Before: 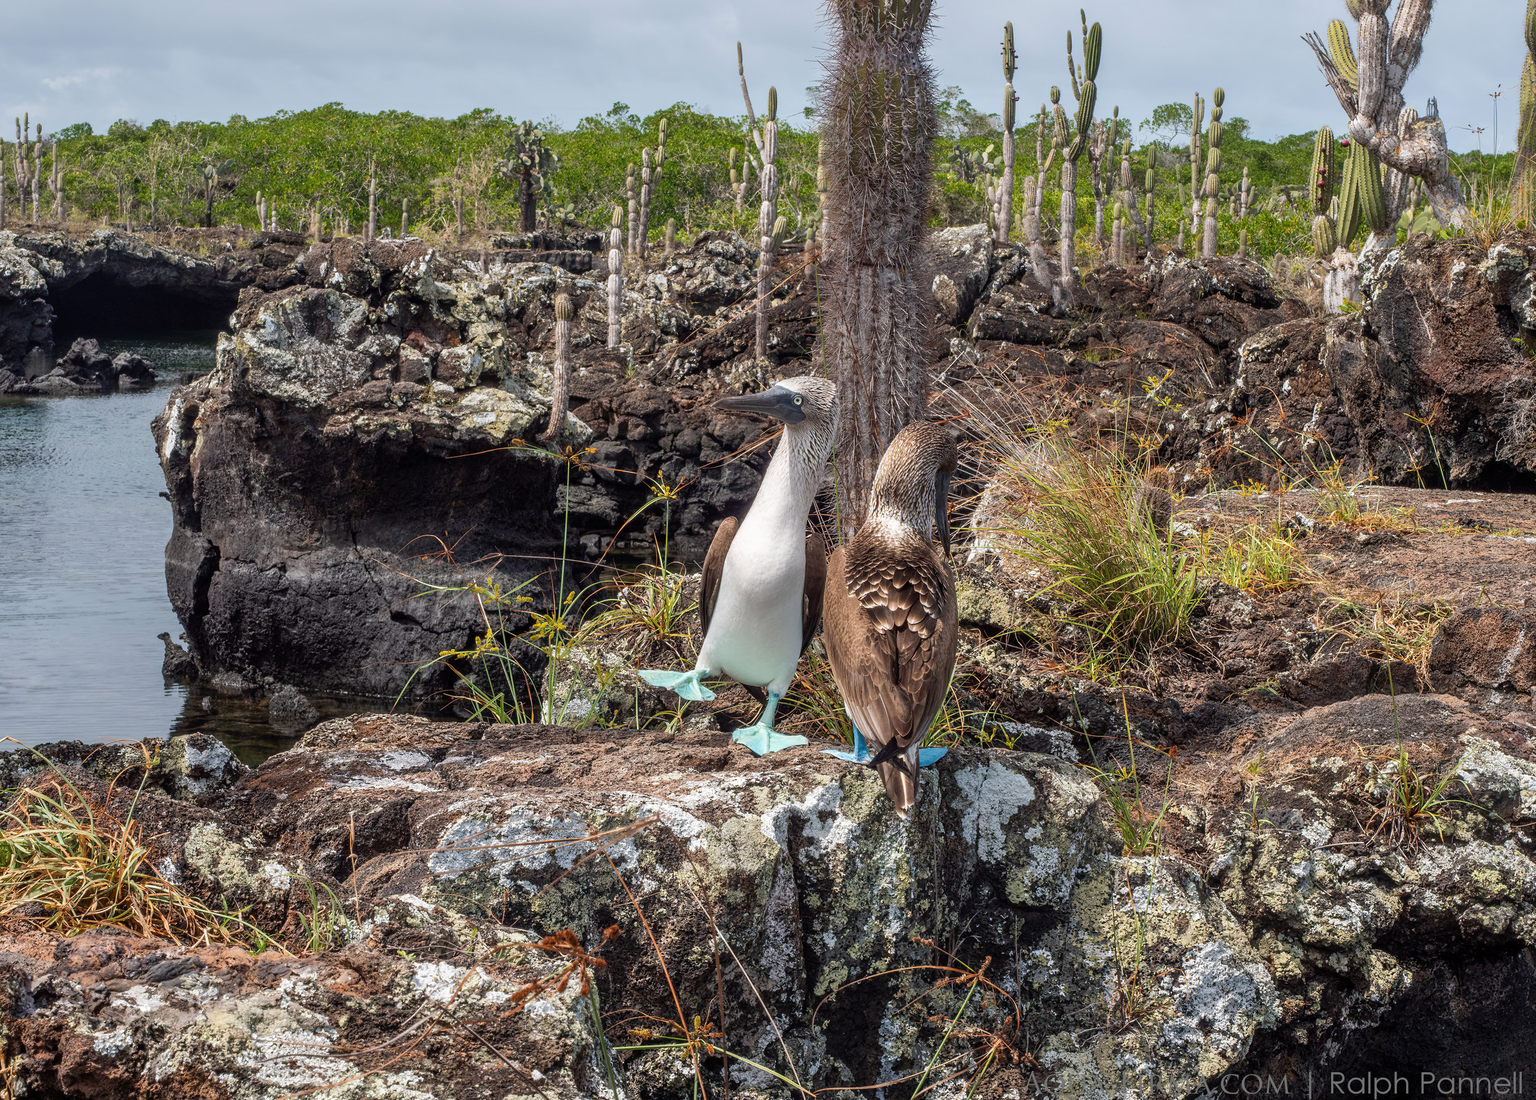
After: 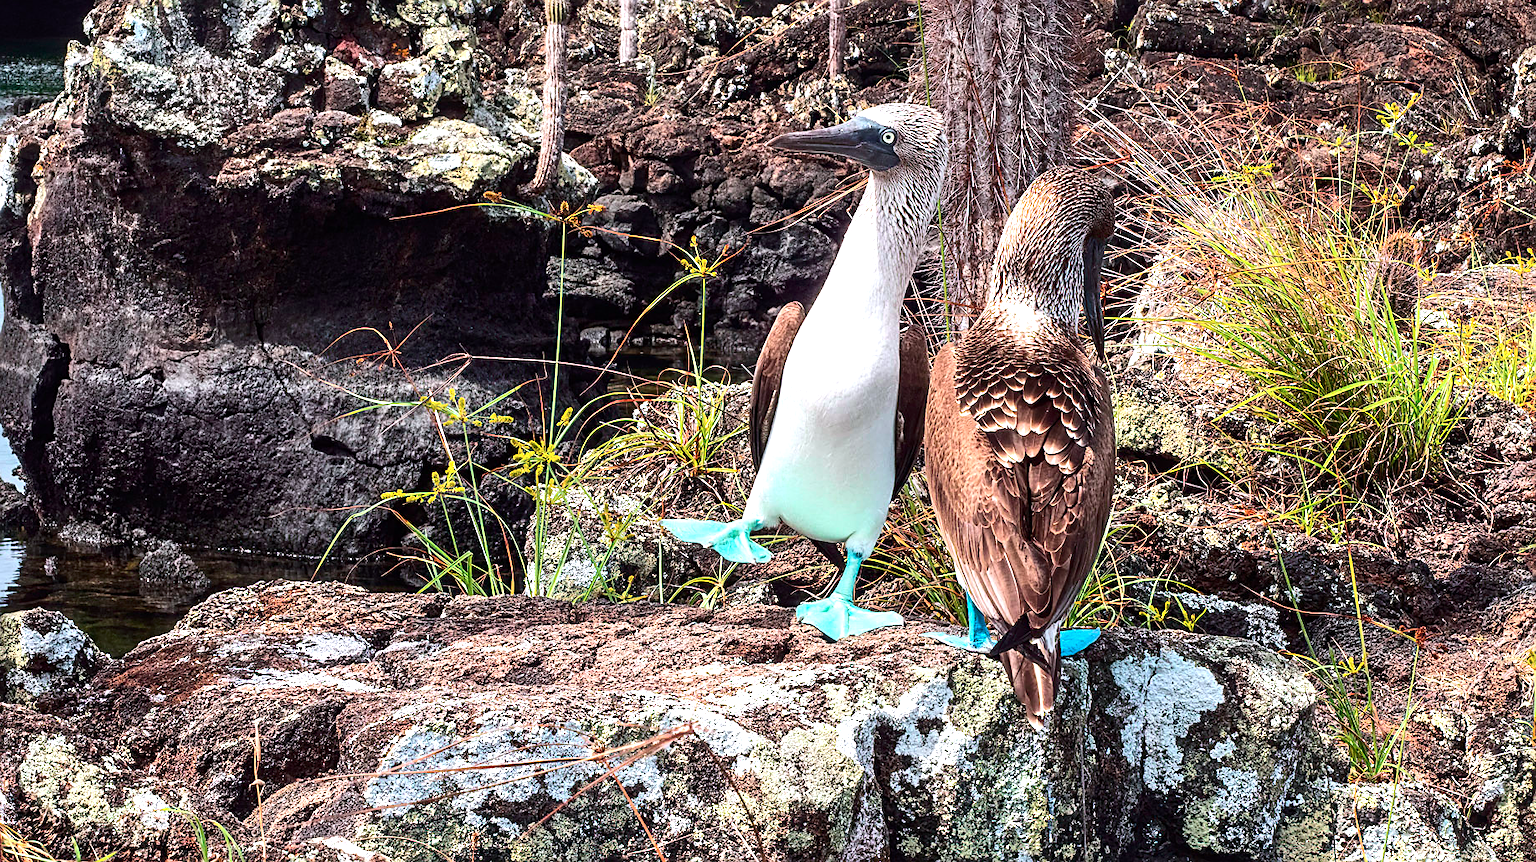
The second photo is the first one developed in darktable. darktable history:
crop: left 11.123%, top 27.61%, right 18.3%, bottom 17.034%
sharpen: on, module defaults
color balance rgb: linear chroma grading › global chroma 13.3%, global vibrance 41.49%
color contrast: blue-yellow contrast 0.62
white balance: red 0.98, blue 1.034
exposure: black level correction 0, exposure 0.5 EV, compensate highlight preservation false
tone equalizer: -8 EV -0.417 EV, -7 EV -0.389 EV, -6 EV -0.333 EV, -5 EV -0.222 EV, -3 EV 0.222 EV, -2 EV 0.333 EV, -1 EV 0.389 EV, +0 EV 0.417 EV, edges refinement/feathering 500, mask exposure compensation -1.57 EV, preserve details no
contrast brightness saturation: contrast 0.18, saturation 0.3
